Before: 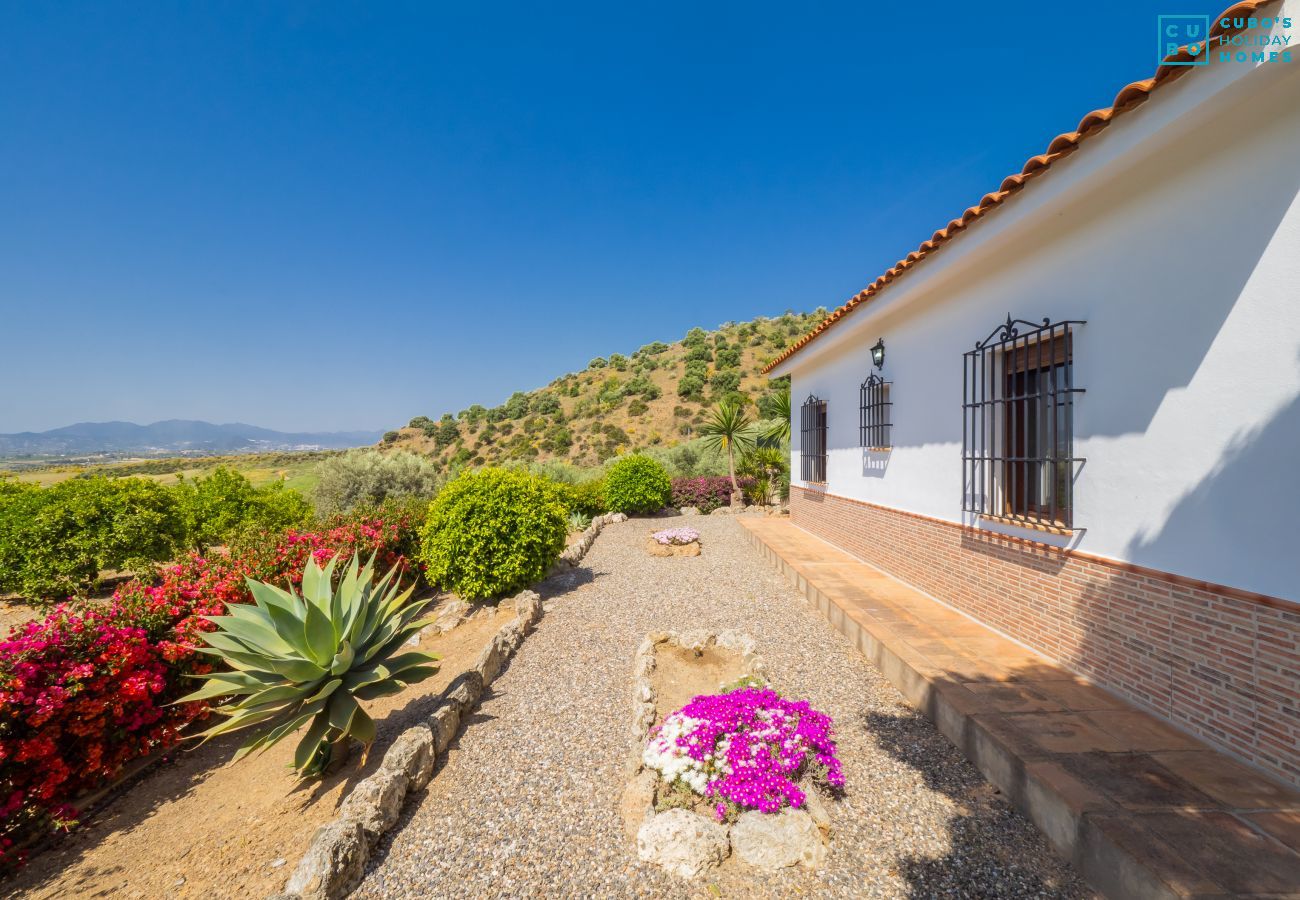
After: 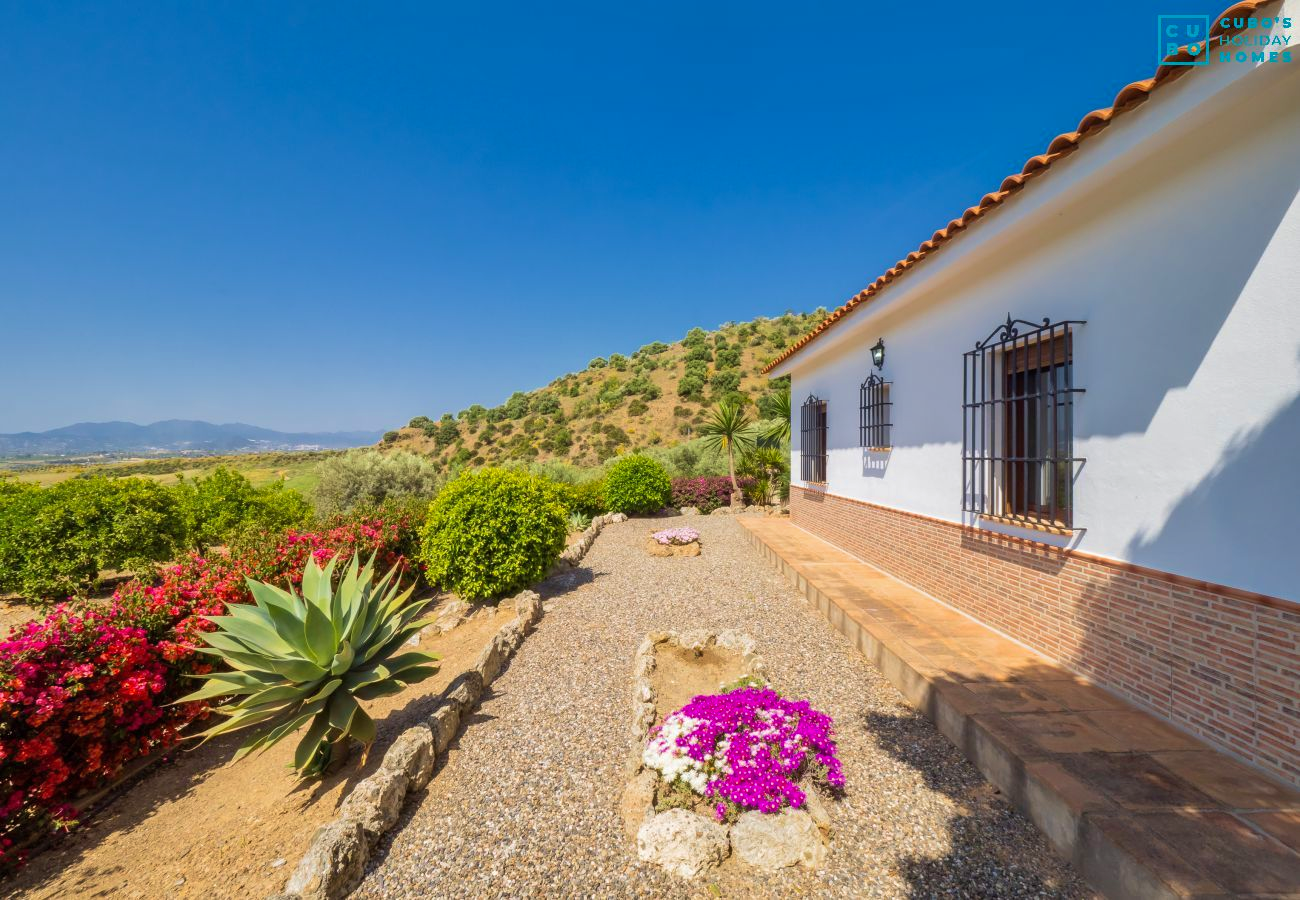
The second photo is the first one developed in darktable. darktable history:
velvia: on, module defaults
shadows and highlights: white point adjustment 0.05, highlights color adjustment 55.9%, soften with gaussian
vibrance: vibrance 10%
